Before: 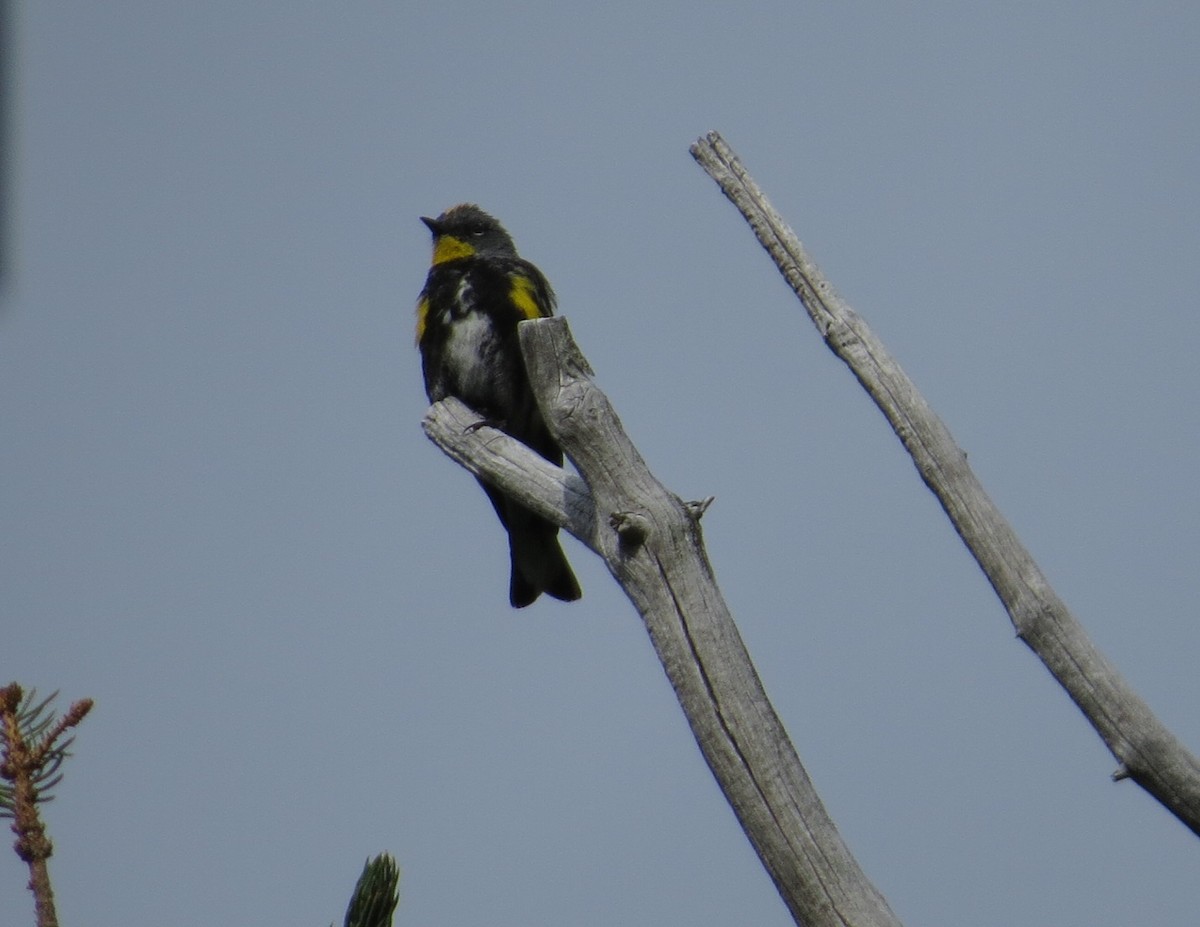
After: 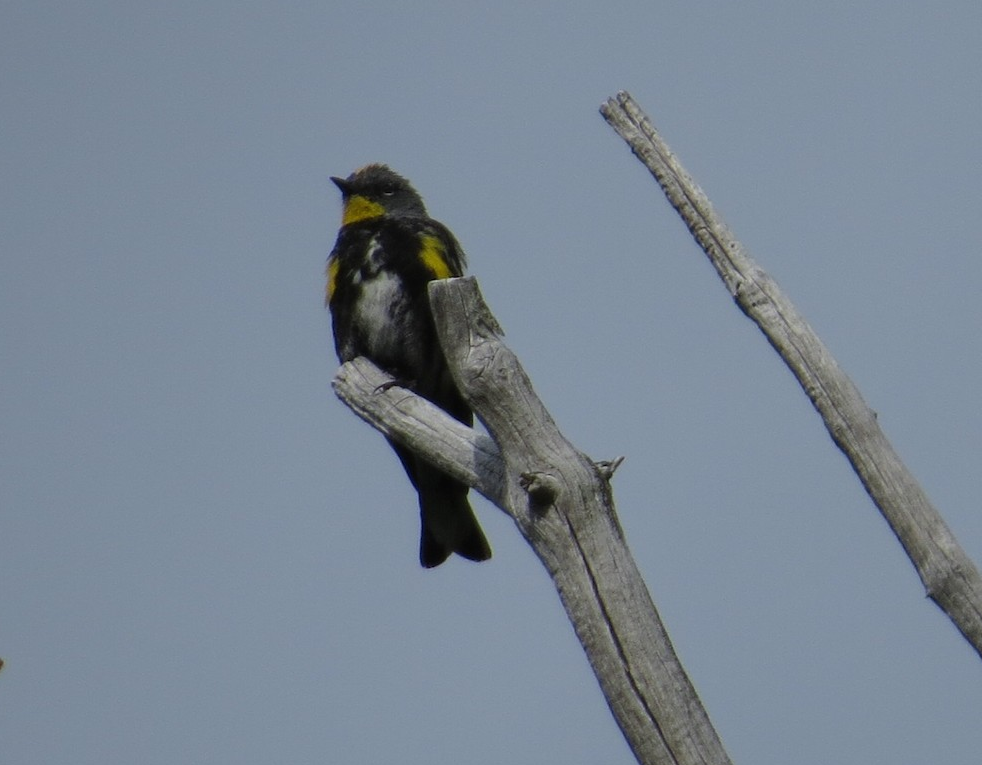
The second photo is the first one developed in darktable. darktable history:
crop and rotate: left 7.52%, top 4.506%, right 10.578%, bottom 12.968%
